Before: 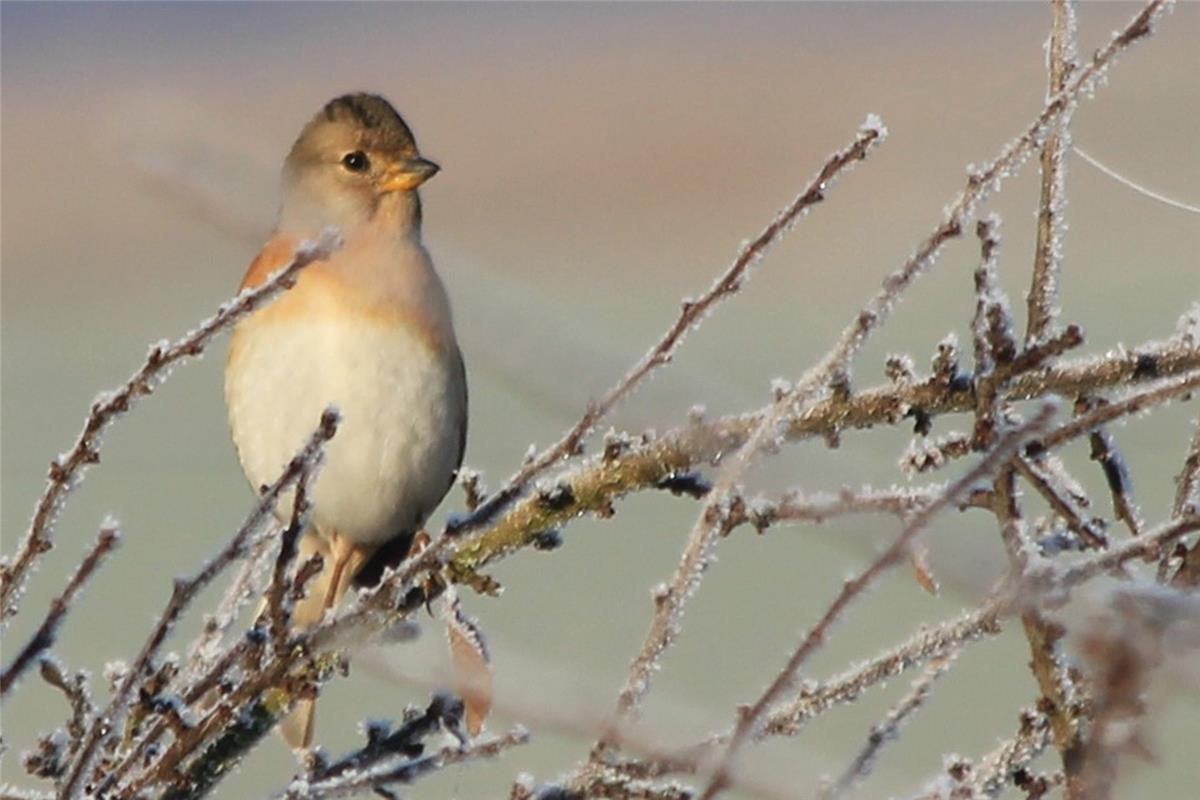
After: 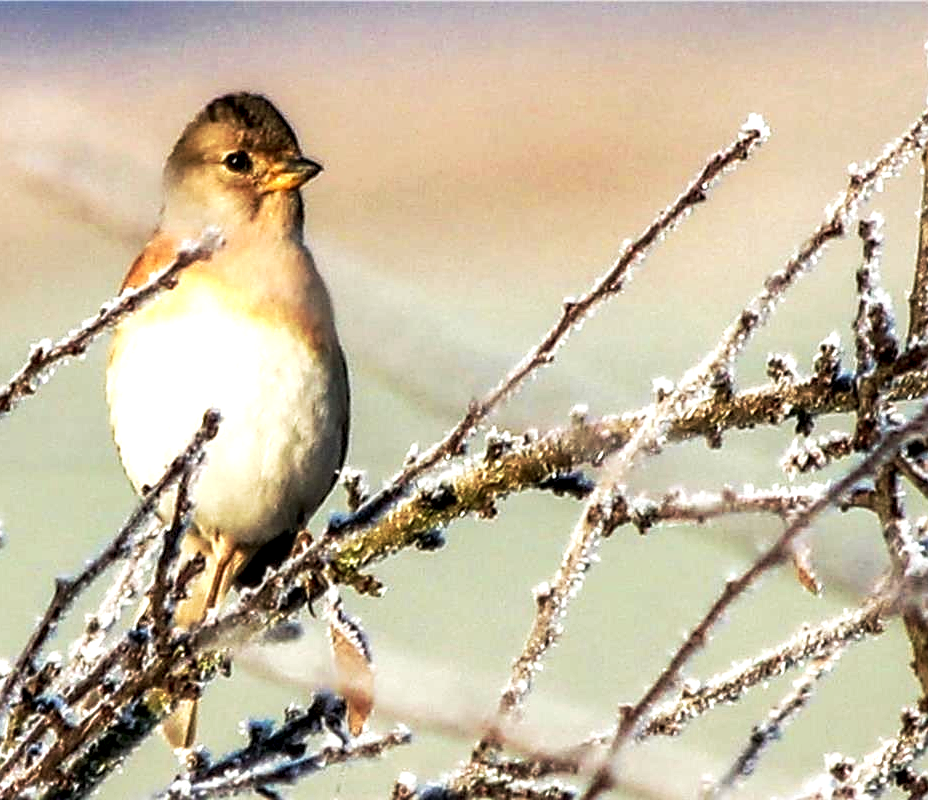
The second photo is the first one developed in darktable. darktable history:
sharpen: on, module defaults
velvia: on, module defaults
local contrast: highlights 17%, detail 186%
base curve: curves: ch0 [(0, 0) (0.257, 0.25) (0.482, 0.586) (0.757, 0.871) (1, 1)], preserve colors none
exposure: exposure 0.609 EV, compensate highlight preservation false
crop: left 9.863%, right 12.728%
